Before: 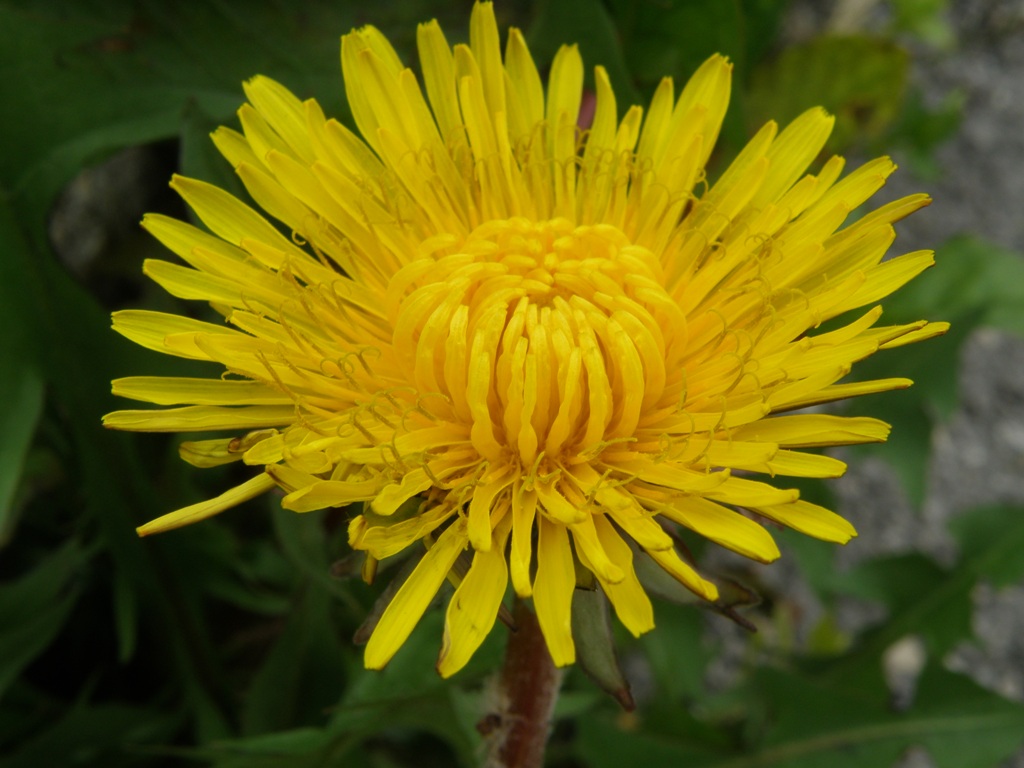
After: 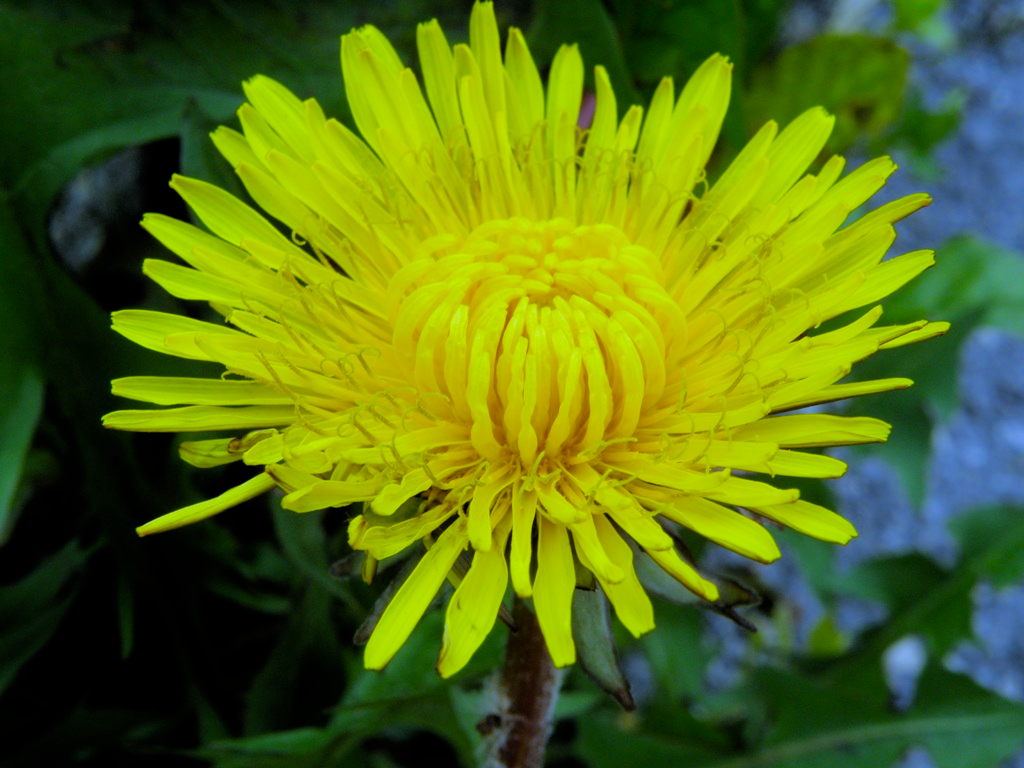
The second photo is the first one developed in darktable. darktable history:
exposure: black level correction 0, exposure 0.7 EV, compensate exposure bias true, compensate highlight preservation false
filmic rgb: black relative exposure -7.75 EV, white relative exposure 4.4 EV, threshold 3 EV, target black luminance 0%, hardness 3.76, latitude 50.51%, contrast 1.074, highlights saturation mix 10%, shadows ↔ highlights balance -0.22%, color science v4 (2020), enable highlight reconstruction true
white balance: red 0.766, blue 1.537
